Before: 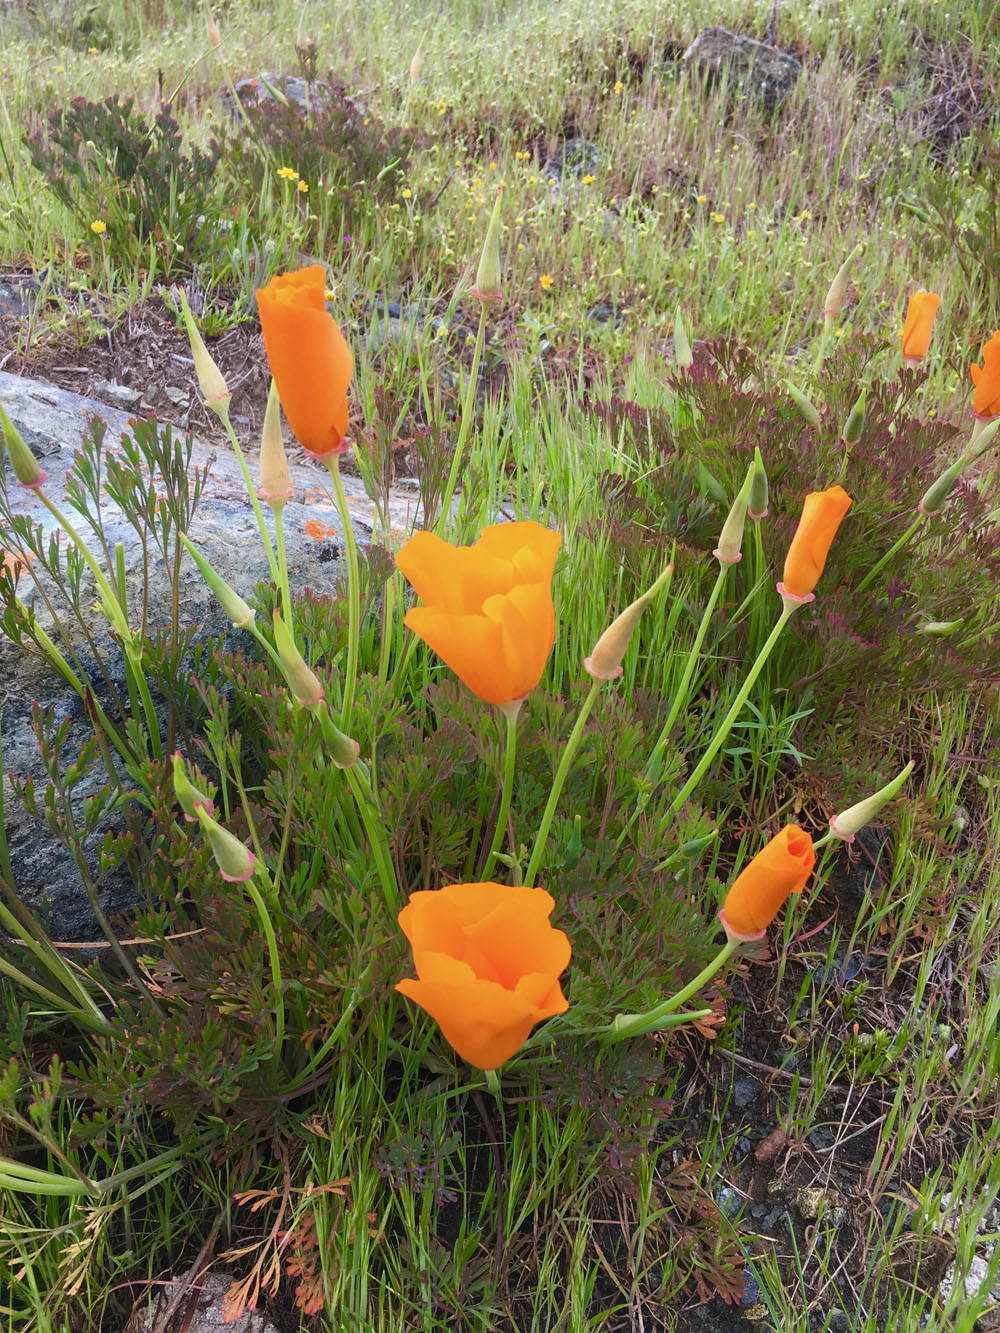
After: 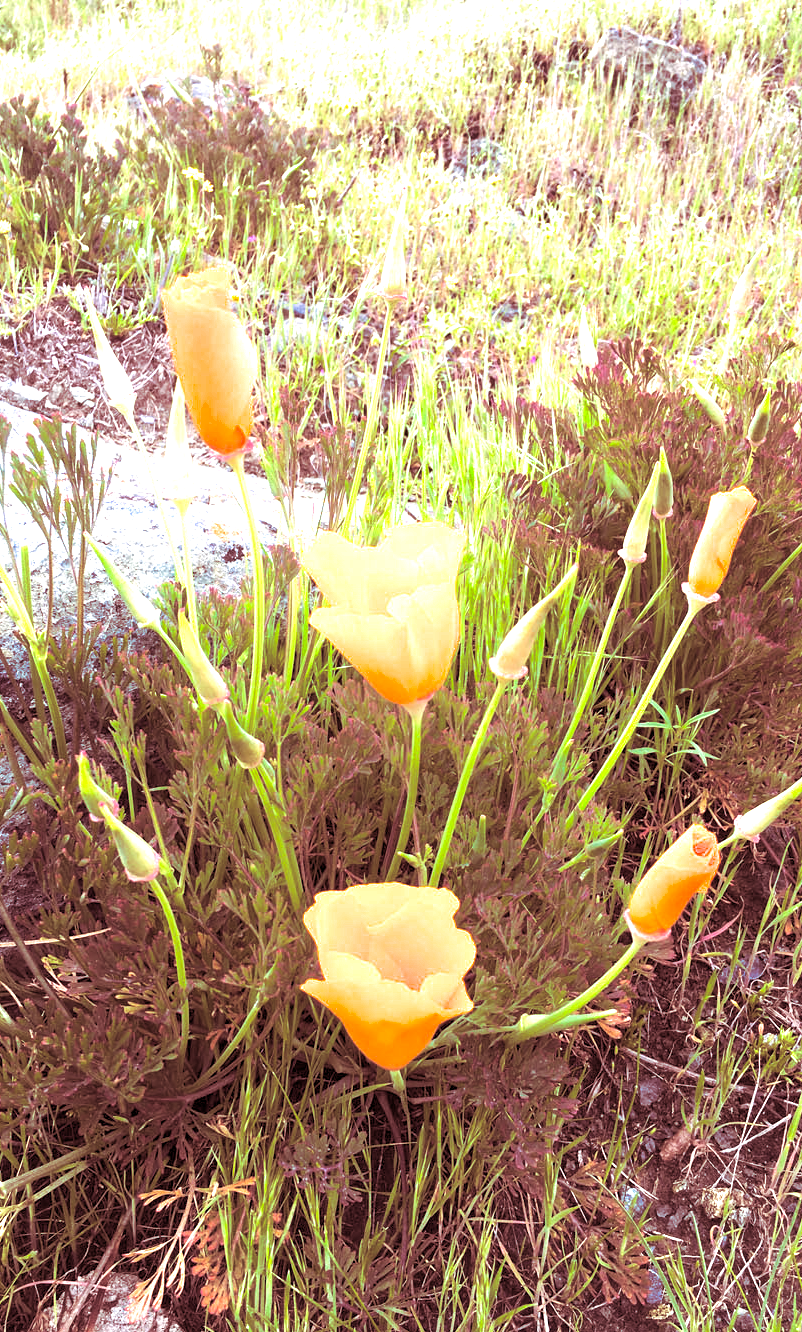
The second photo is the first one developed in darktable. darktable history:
exposure: black level correction 0, exposure 1.45 EV, compensate exposure bias true, compensate highlight preservation false
crop and rotate: left 9.597%, right 10.195%
split-toning: highlights › saturation 0, balance -61.83
